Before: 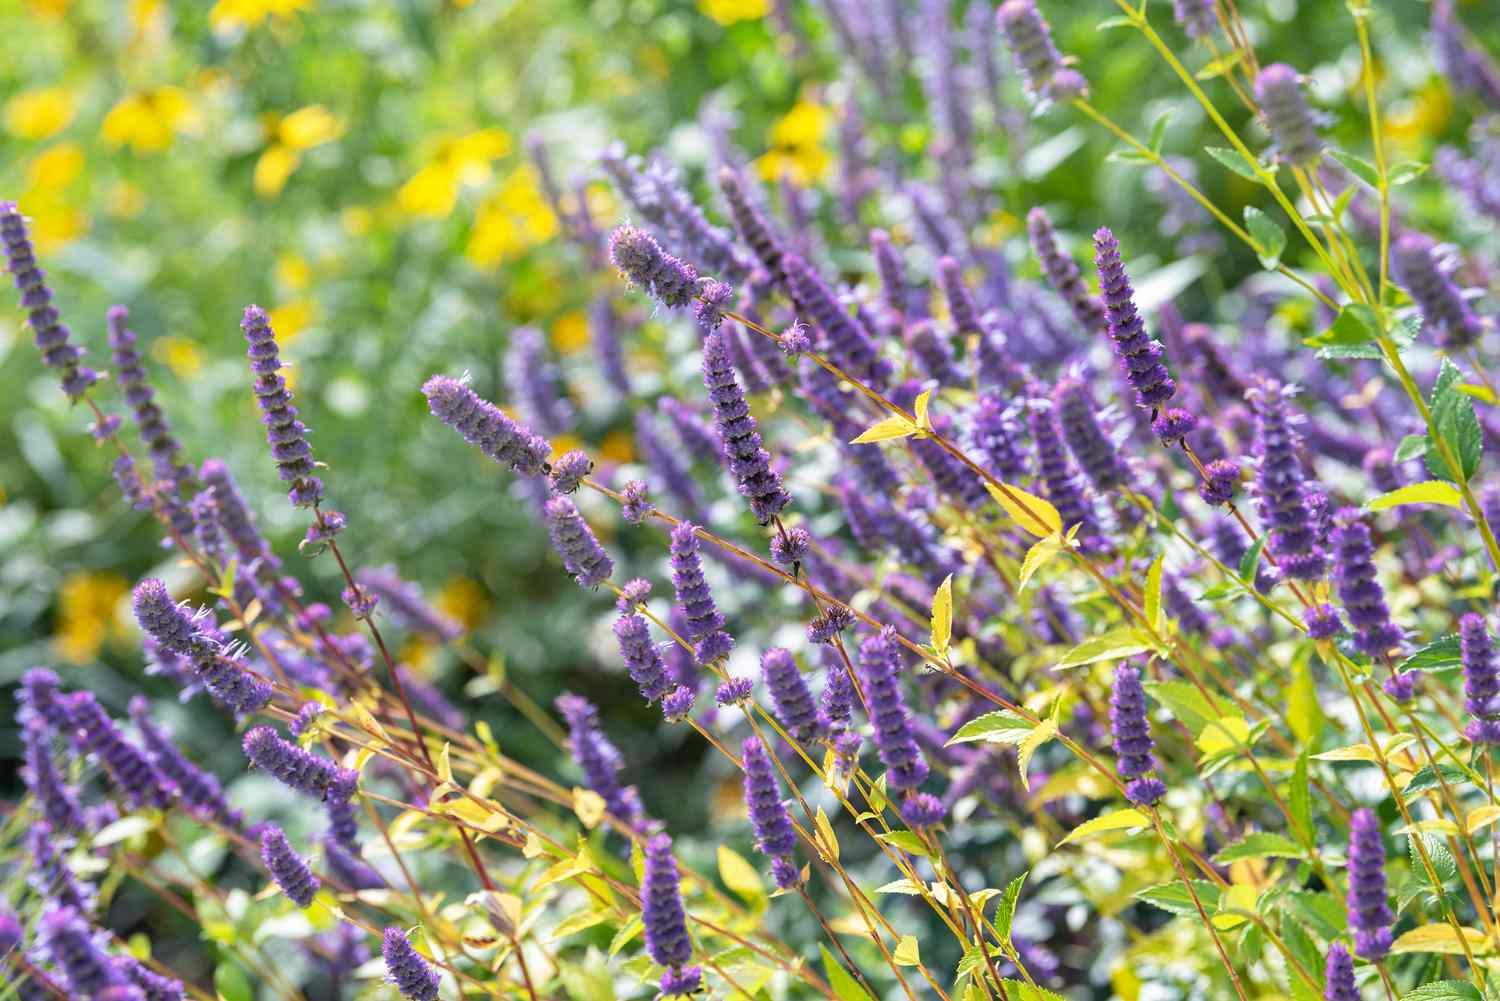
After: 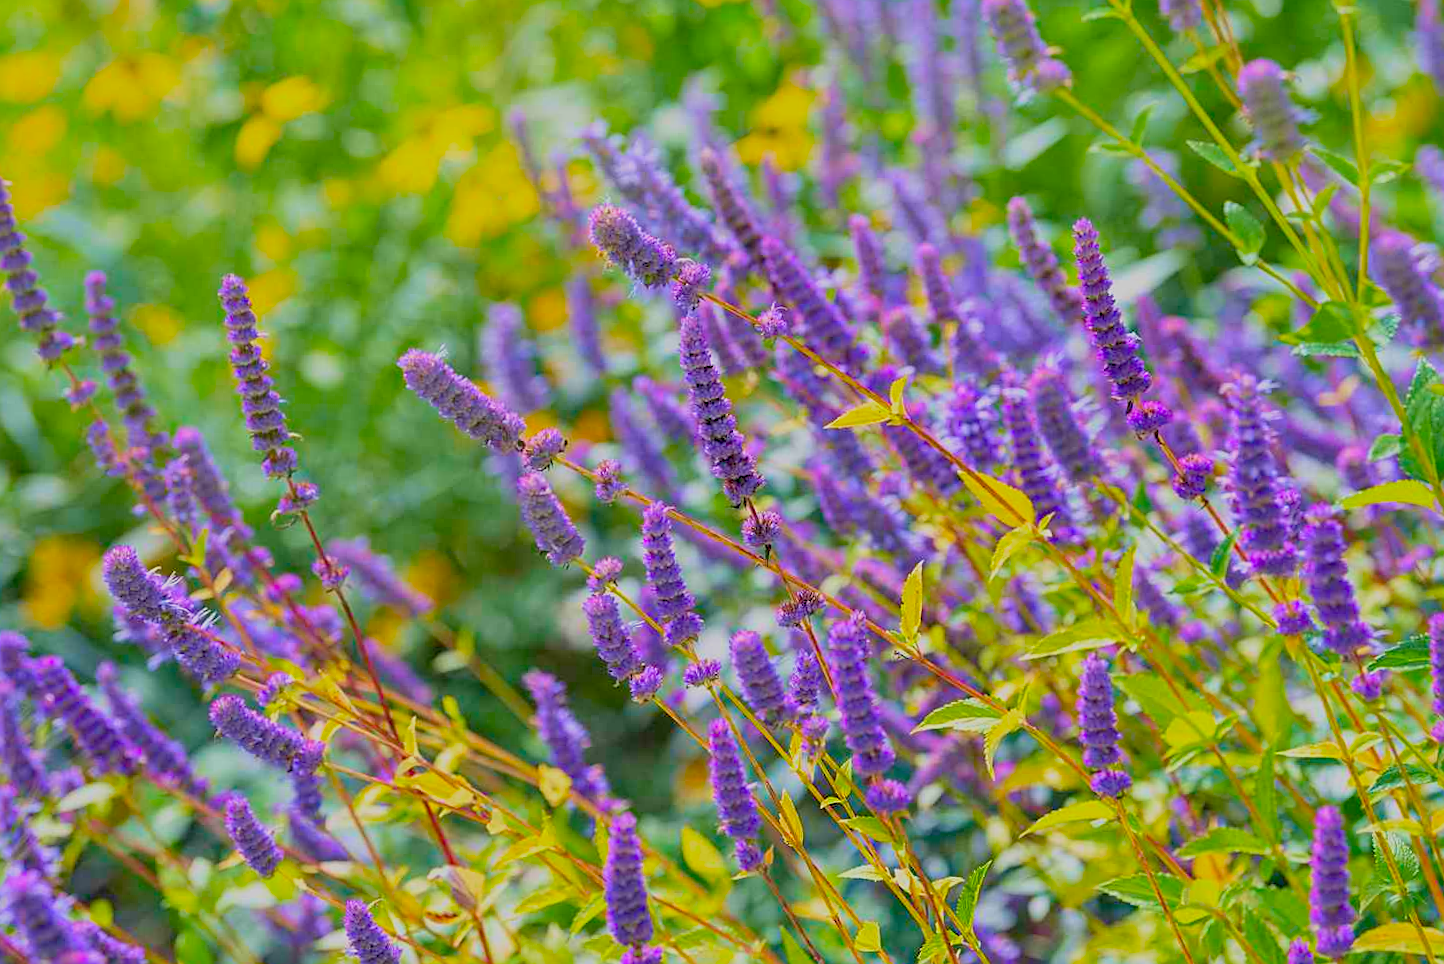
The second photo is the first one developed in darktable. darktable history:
crop and rotate: angle -1.47°
sharpen: on, module defaults
color balance rgb: perceptual saturation grading › global saturation 36.395%, contrast -29.598%
shadows and highlights: radius 126.55, shadows 21.21, highlights -21.78, low approximation 0.01
velvia: on, module defaults
contrast brightness saturation: contrast 0.042, saturation 0.154
